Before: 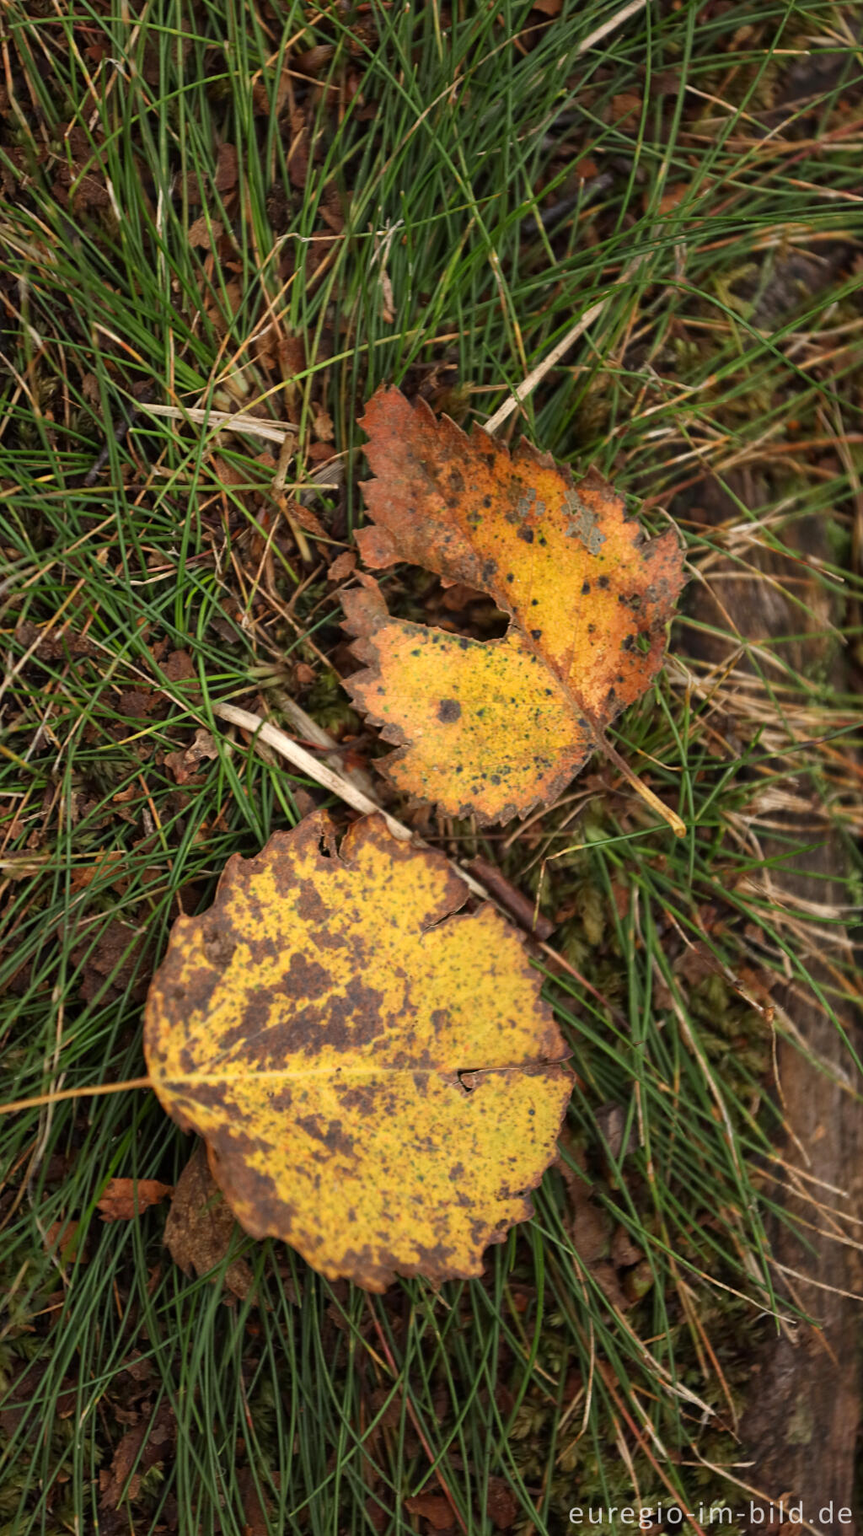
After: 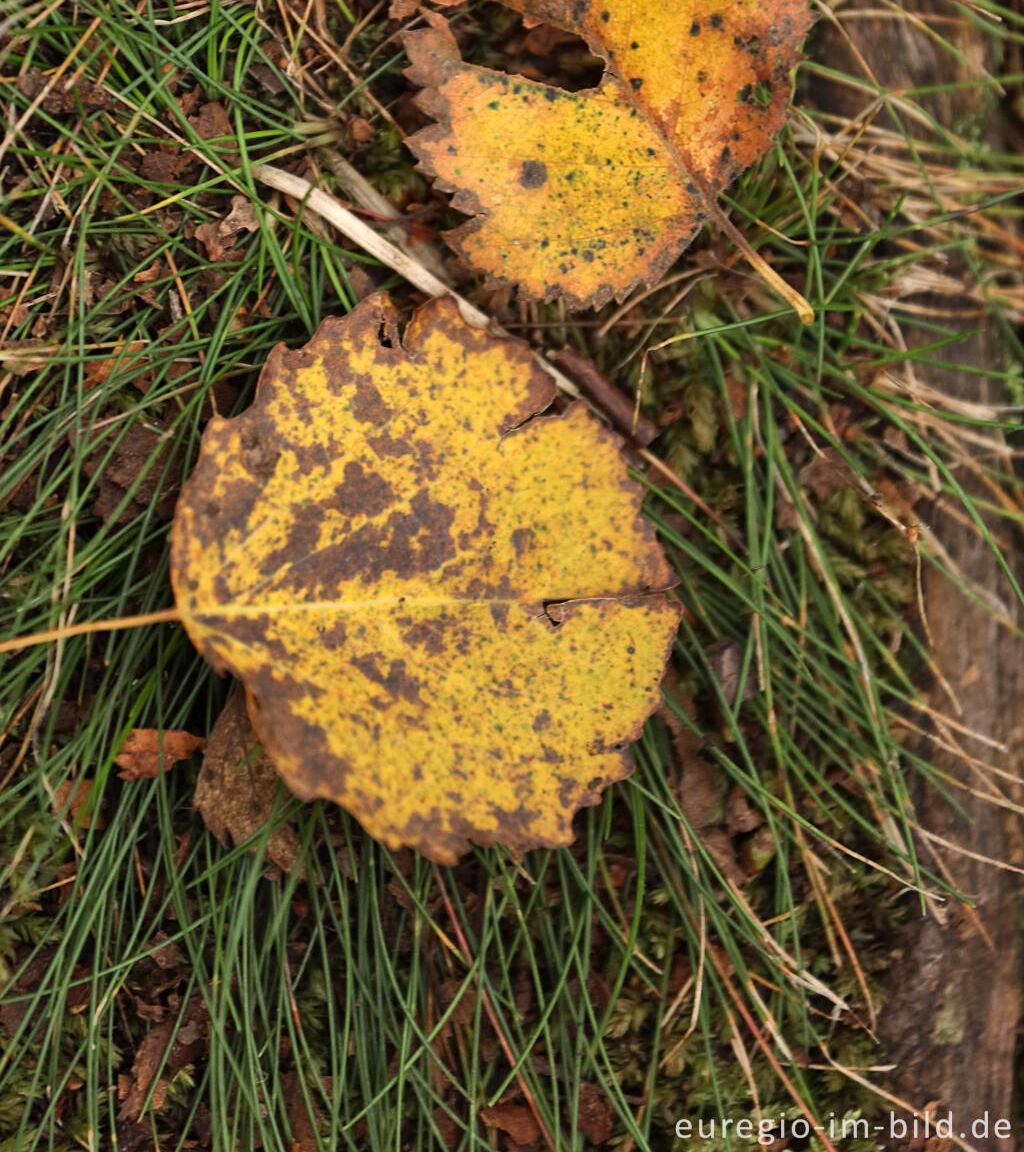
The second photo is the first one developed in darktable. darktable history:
crop and rotate: top 36.734%
shadows and highlights: highlights color adjustment 31.41%, low approximation 0.01, soften with gaussian
